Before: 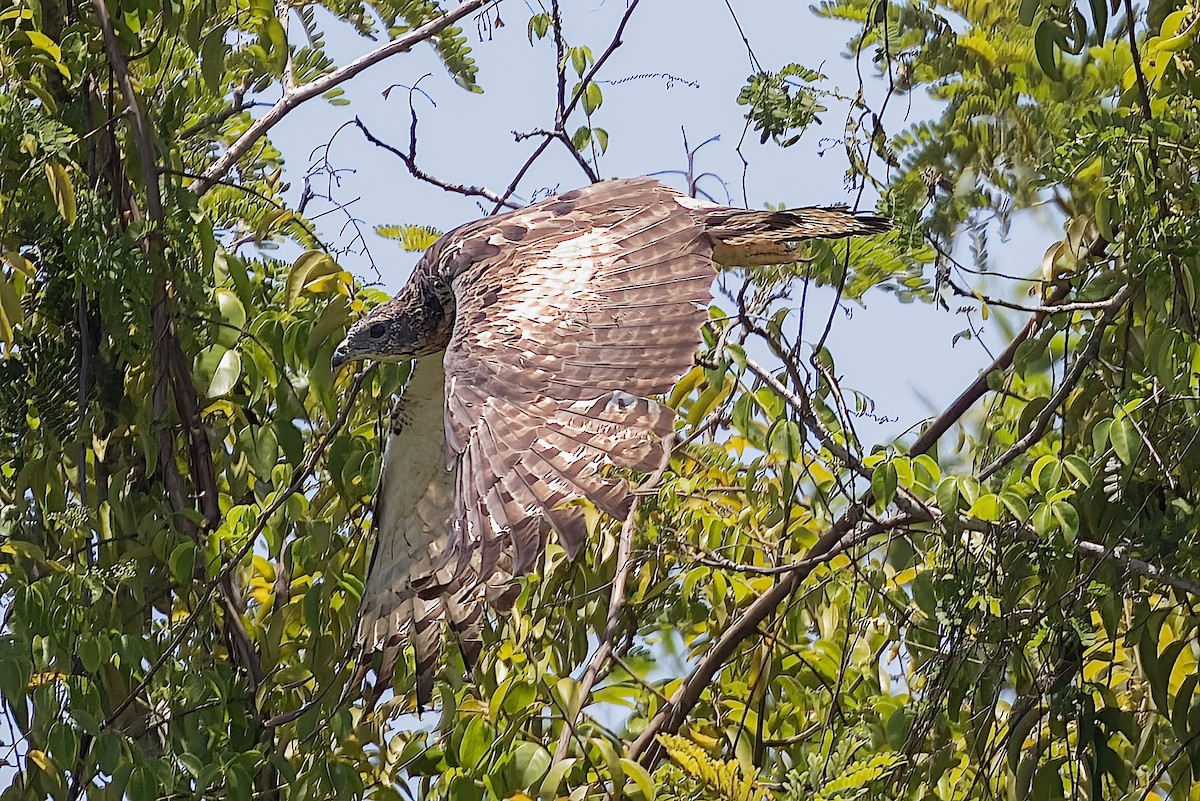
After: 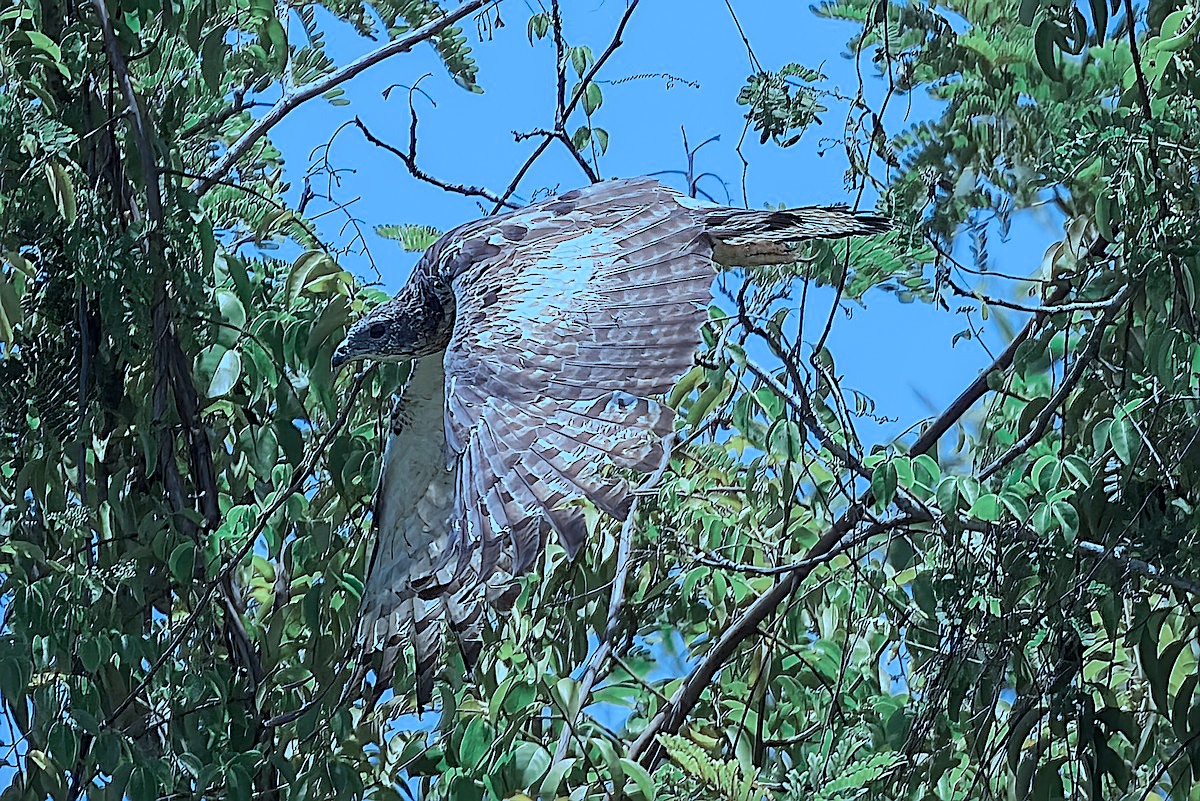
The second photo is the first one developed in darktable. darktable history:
local contrast: highlights 100%, shadows 100%, detail 120%, midtone range 0.2
tone equalizer: -8 EV -0.417 EV, -7 EV -0.389 EV, -6 EV -0.333 EV, -5 EV -0.222 EV, -3 EV 0.222 EV, -2 EV 0.333 EV, -1 EV 0.389 EV, +0 EV 0.417 EV, edges refinement/feathering 500, mask exposure compensation -1.57 EV, preserve details no
color calibration: illuminant custom, x 0.432, y 0.395, temperature 3098 K
exposure: compensate highlight preservation false
color zones: curves: ch0 [(0, 0.5) (0.125, 0.4) (0.25, 0.5) (0.375, 0.4) (0.5, 0.4) (0.625, 0.35) (0.75, 0.35) (0.875, 0.5)]; ch1 [(0, 0.35) (0.125, 0.45) (0.25, 0.35) (0.375, 0.35) (0.5, 0.35) (0.625, 0.35) (0.75, 0.45) (0.875, 0.35)]; ch2 [(0, 0.6) (0.125, 0.5) (0.25, 0.5) (0.375, 0.6) (0.5, 0.6) (0.625, 0.5) (0.75, 0.5) (0.875, 0.5)]
base curve: exposure shift 0, preserve colors none
sharpen: on, module defaults
contrast brightness saturation: contrast 0.01, saturation -0.05
